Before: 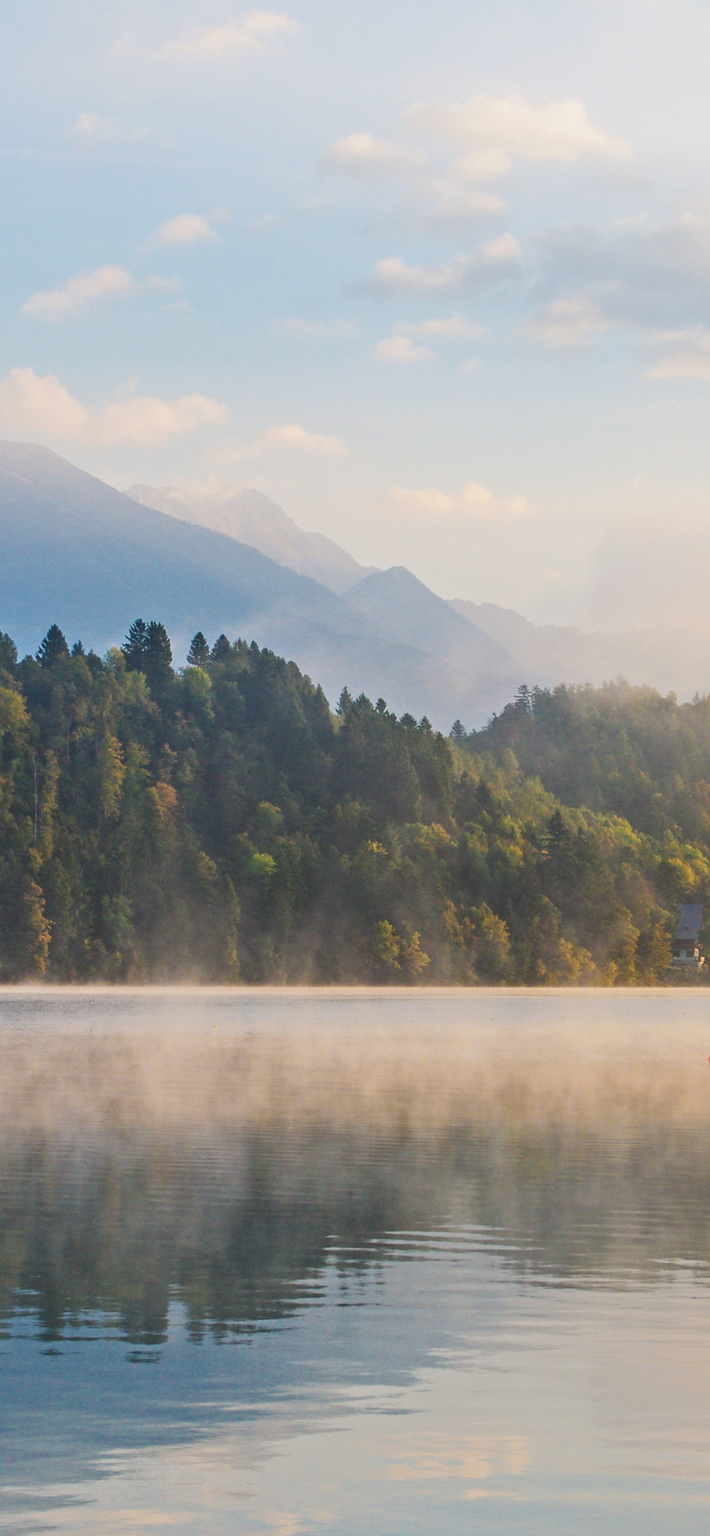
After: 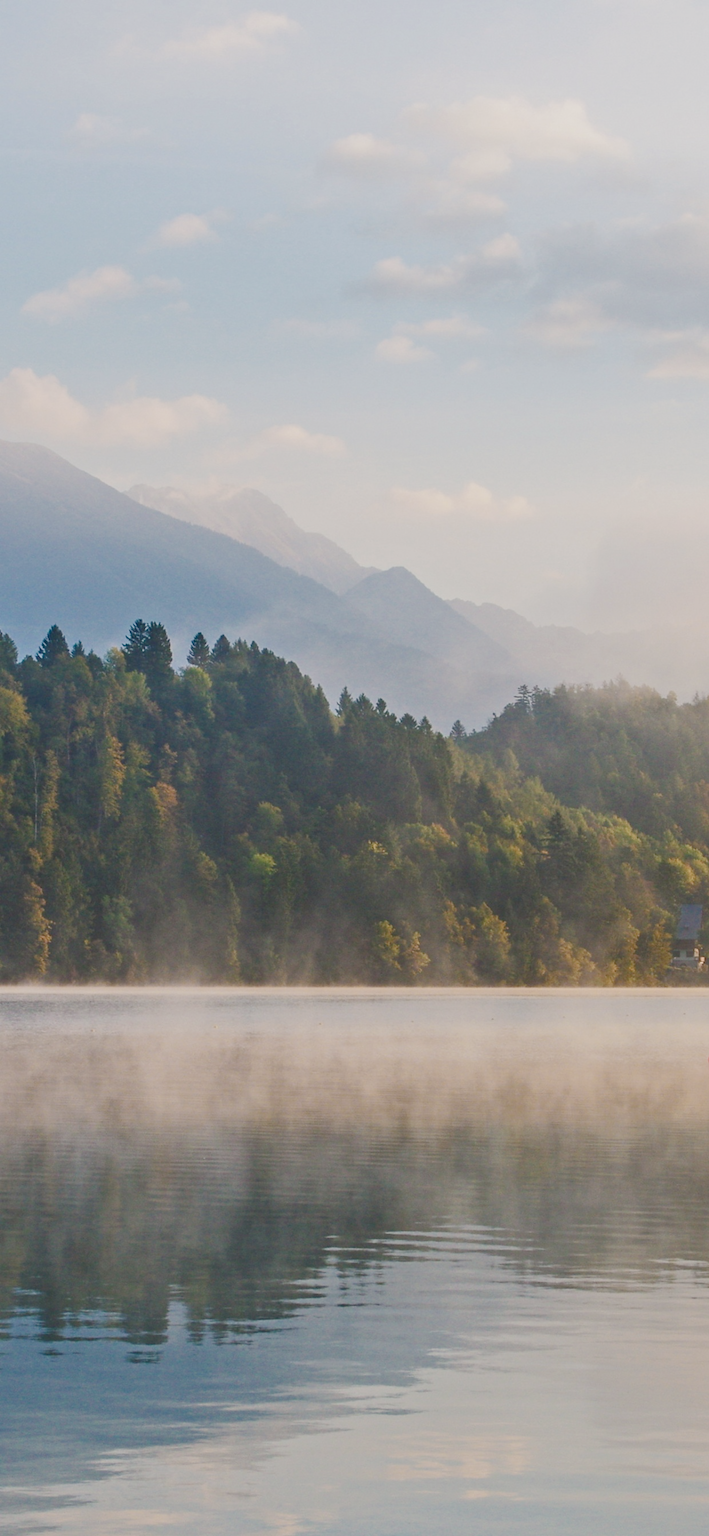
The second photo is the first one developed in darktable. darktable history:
color balance rgb: shadows lift › chroma 1%, shadows lift › hue 113°, highlights gain › chroma 0.2%, highlights gain › hue 333°, perceptual saturation grading › global saturation 20%, perceptual saturation grading › highlights -50%, perceptual saturation grading › shadows 25%, contrast -10%
tone equalizer: on, module defaults
white balance: red 1, blue 1
contrast brightness saturation: saturation -0.17
